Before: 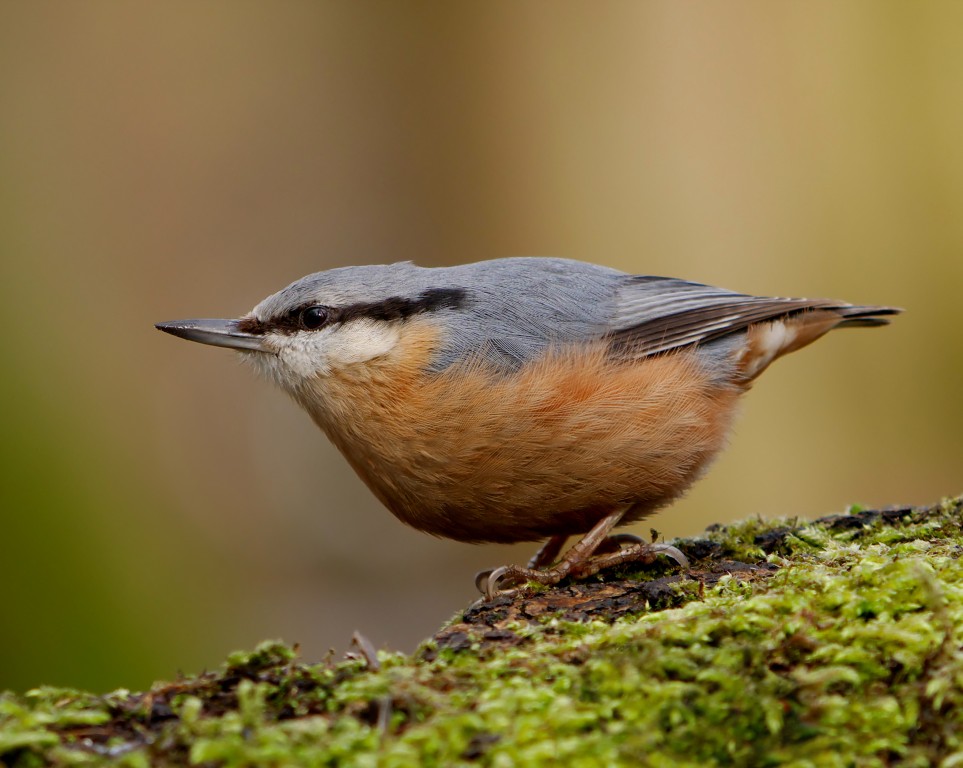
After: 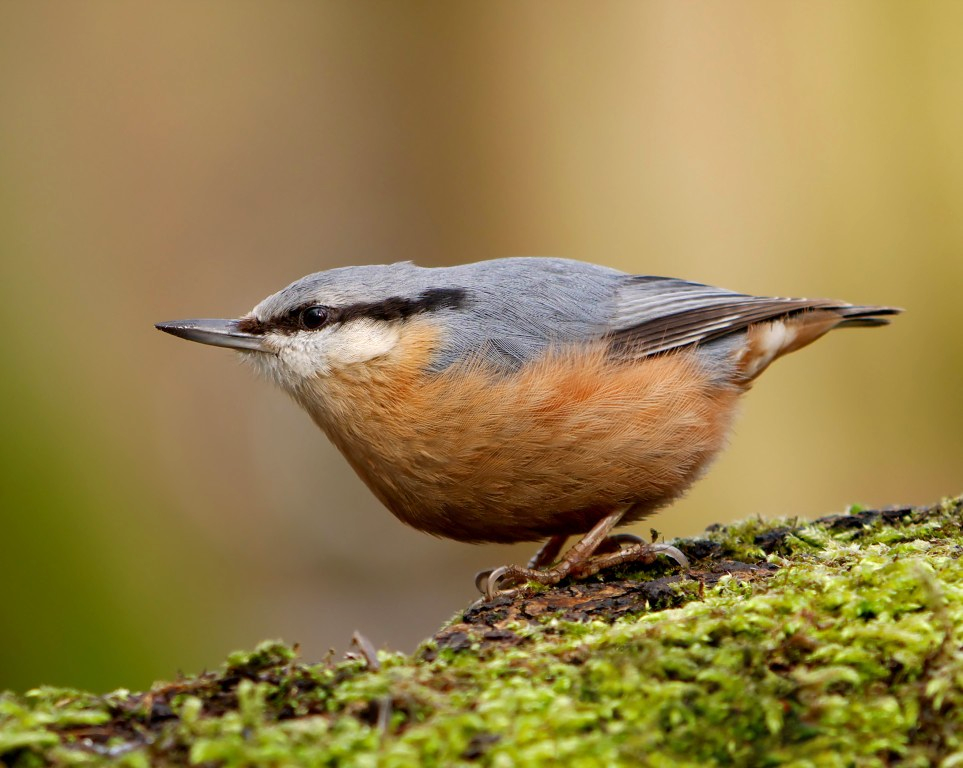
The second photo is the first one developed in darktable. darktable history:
exposure: exposure 0.43 EV, compensate exposure bias true, compensate highlight preservation false
